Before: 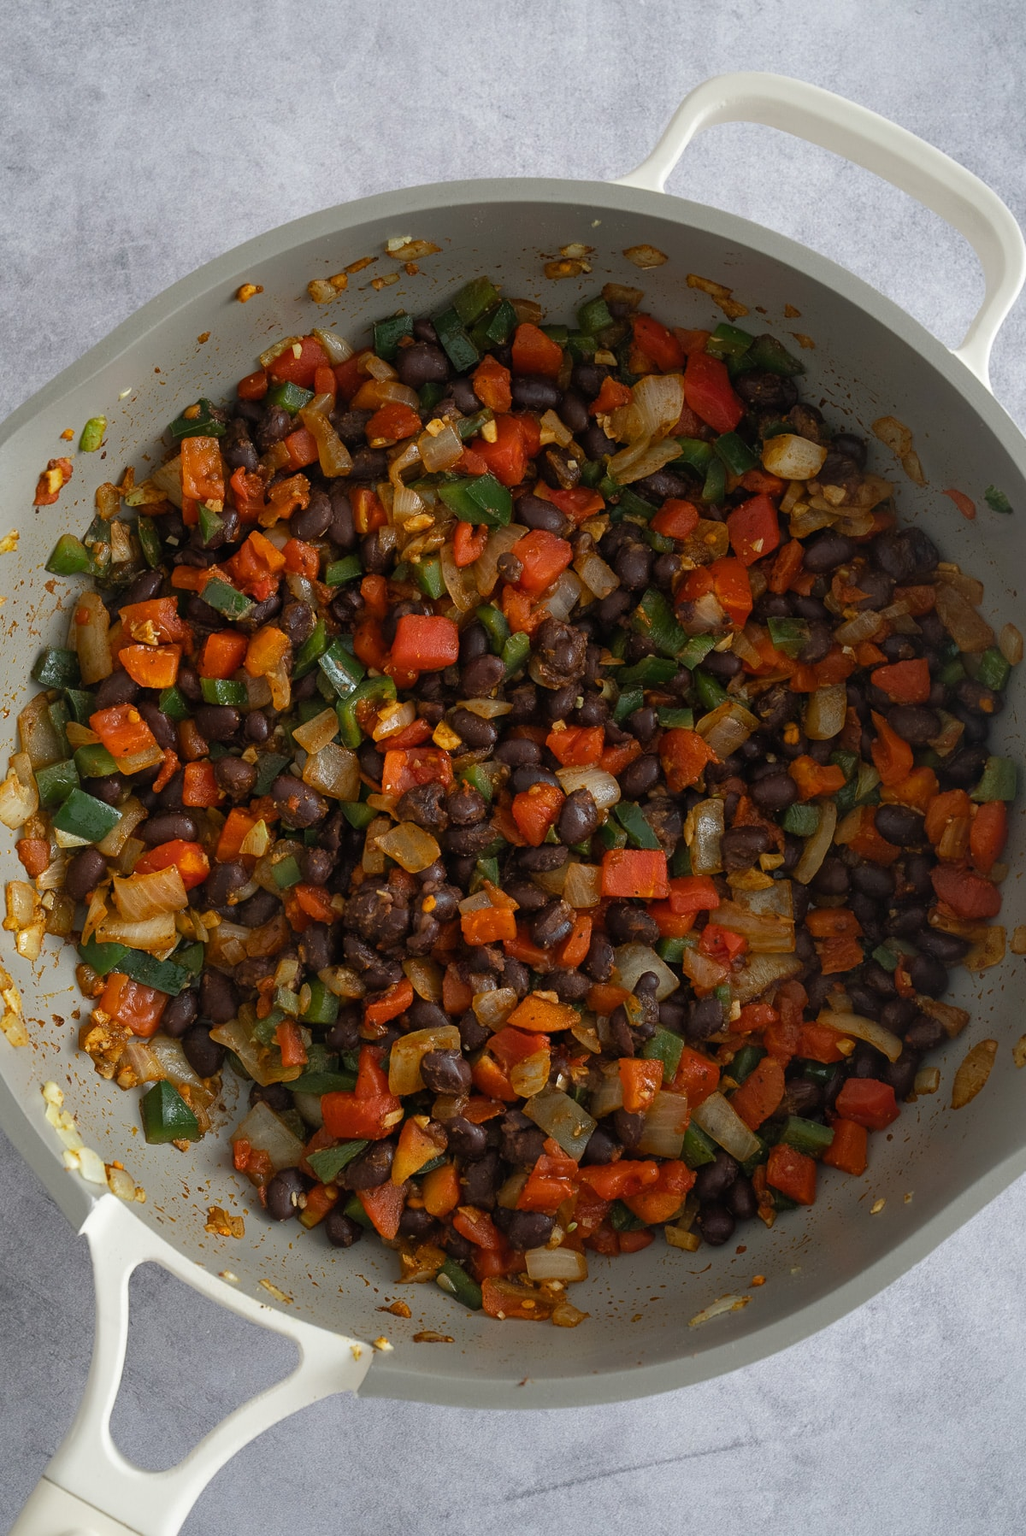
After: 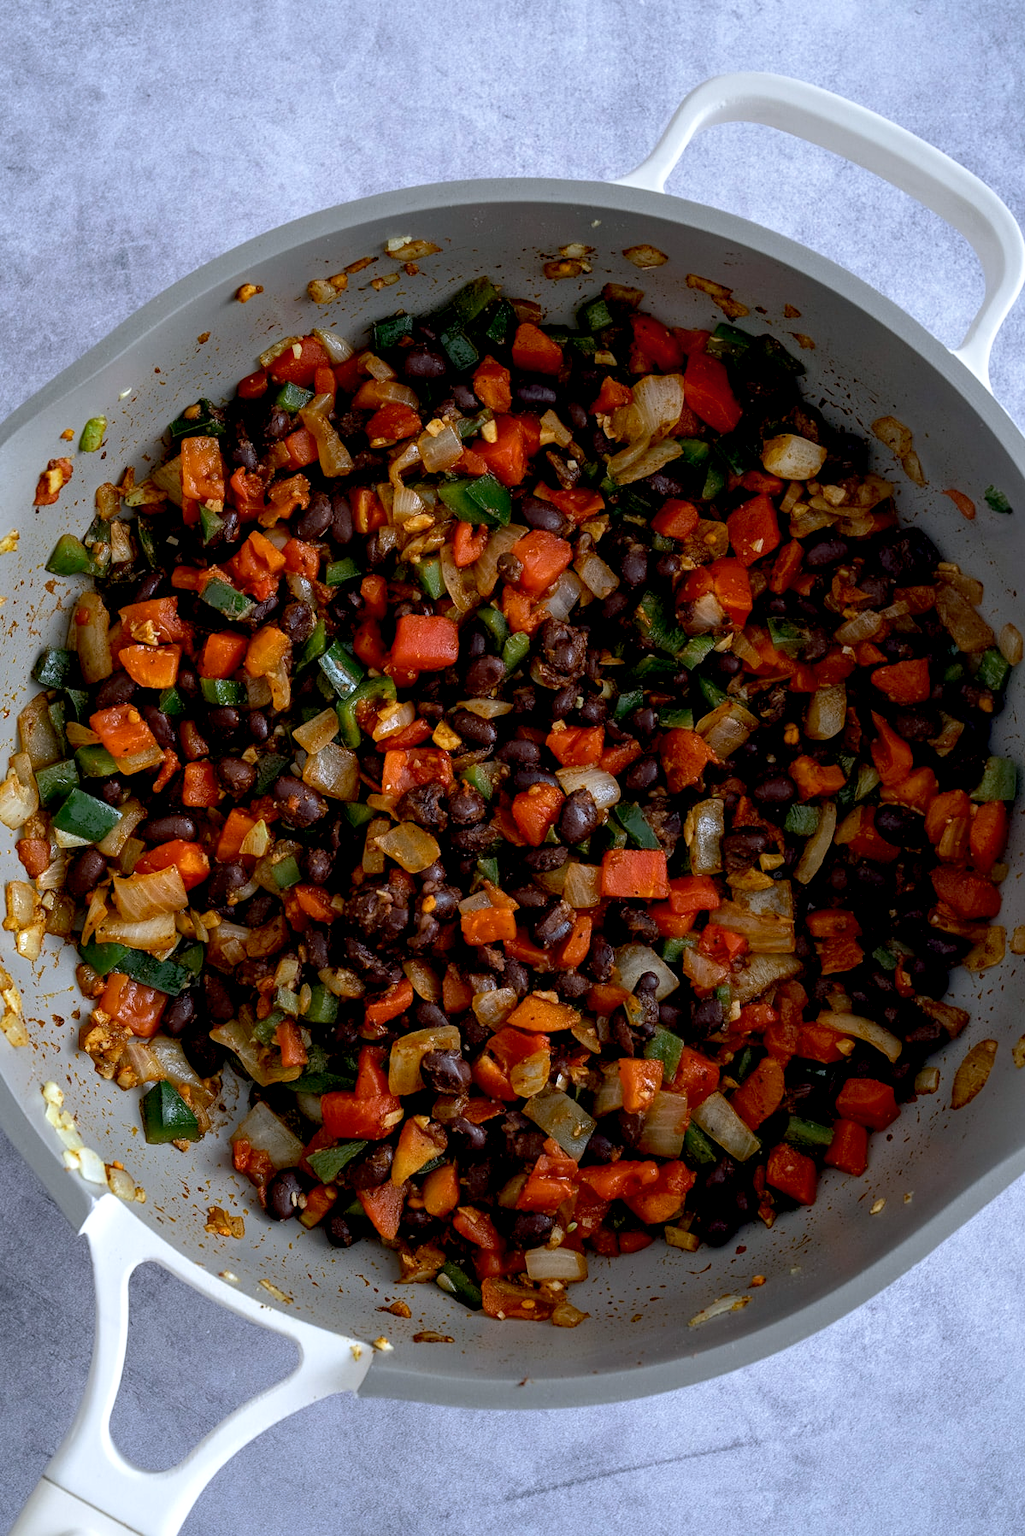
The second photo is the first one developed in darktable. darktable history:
local contrast: on, module defaults
color calibration: illuminant as shot in camera, x 0.37, y 0.382, temperature 4313.77 K
base curve: curves: ch0 [(0.017, 0) (0.425, 0.441) (0.844, 0.933) (1, 1)], preserve colors none
tone equalizer: on, module defaults
